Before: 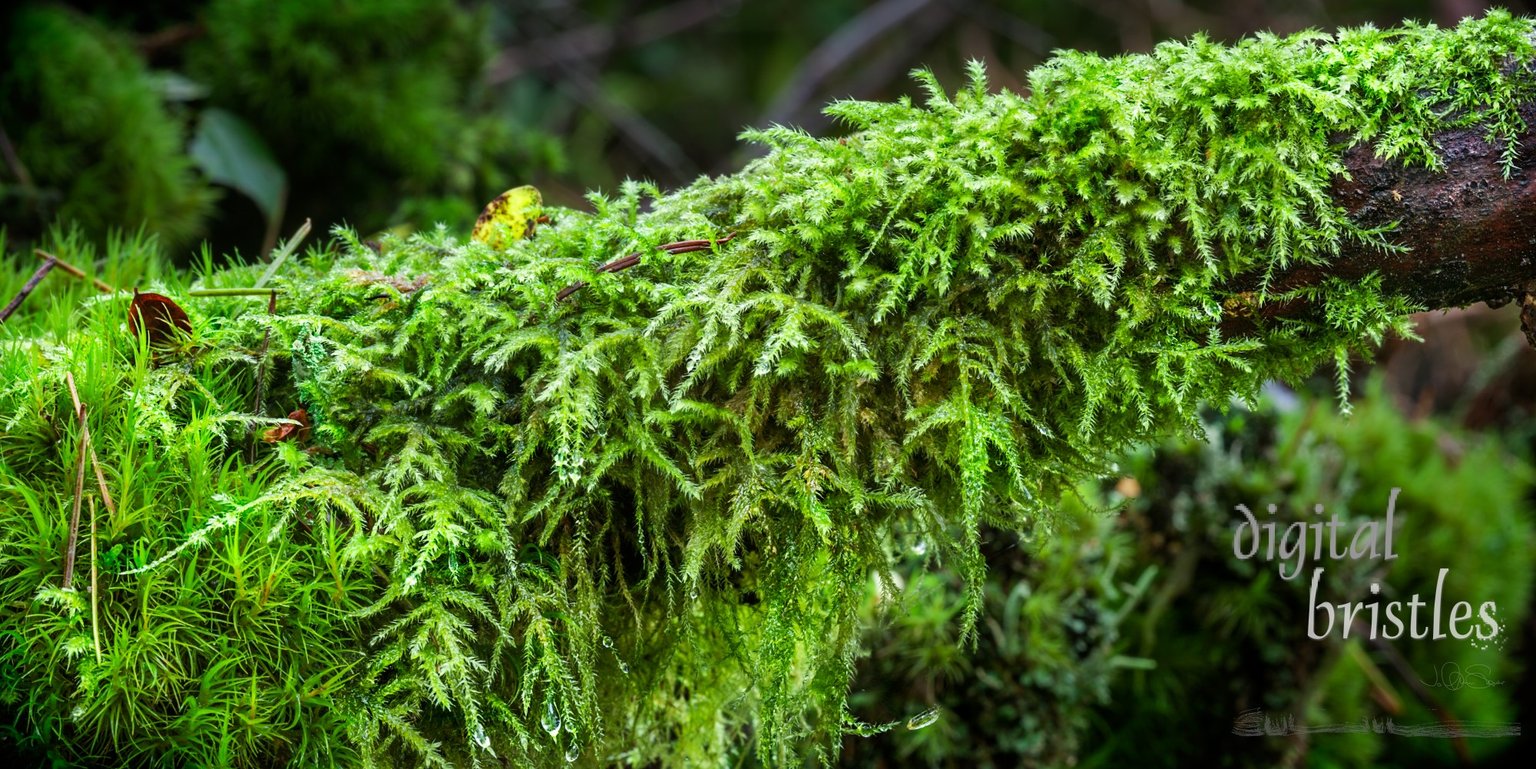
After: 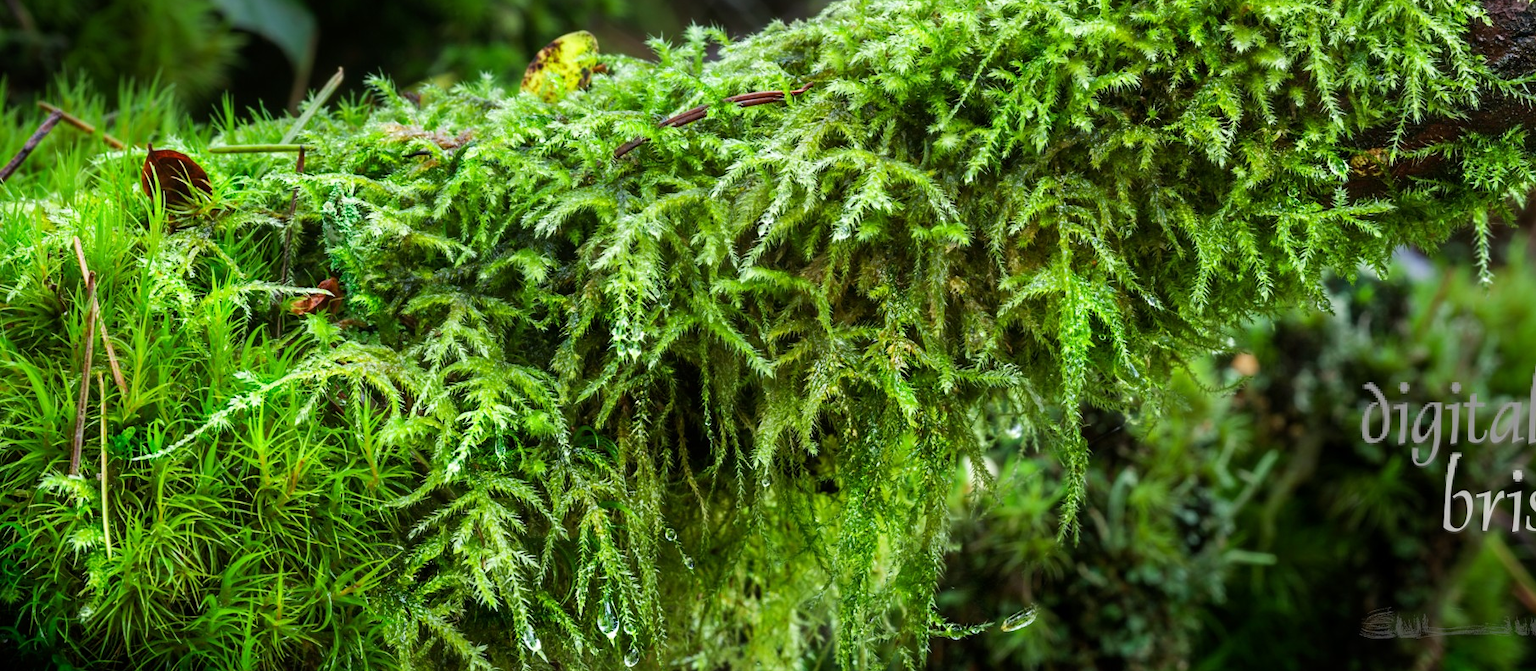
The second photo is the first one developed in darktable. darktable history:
crop: top 20.572%, right 9.35%, bottom 0.234%
